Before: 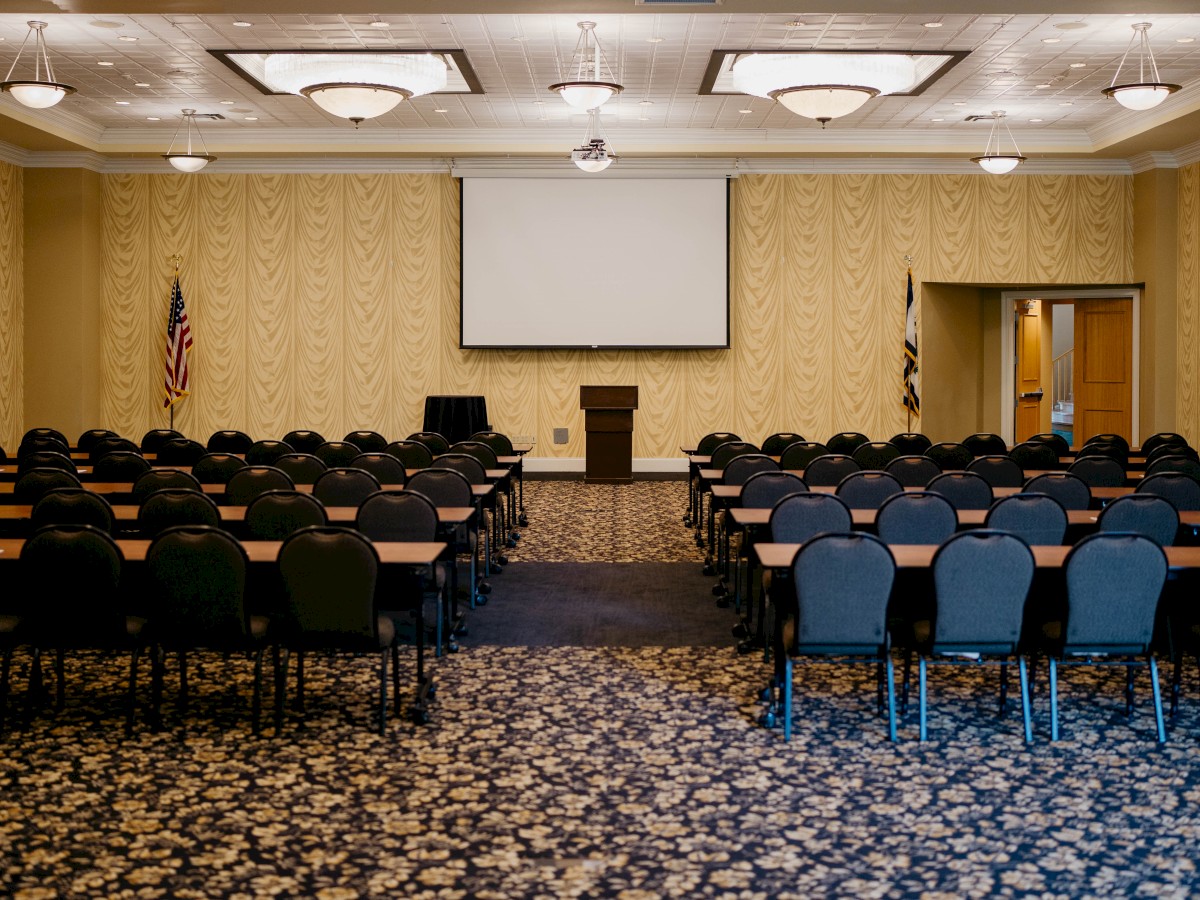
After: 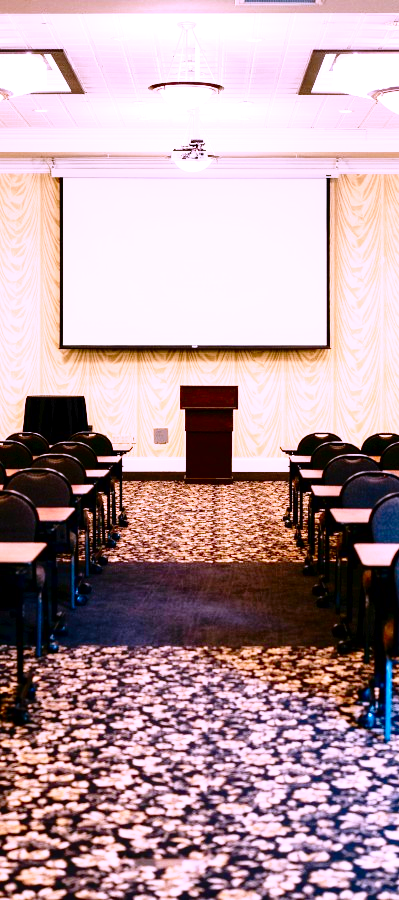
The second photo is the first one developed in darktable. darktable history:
base curve: curves: ch0 [(0, 0) (0.028, 0.03) (0.121, 0.232) (0.46, 0.748) (0.859, 0.968) (1, 1)], preserve colors none
crop: left 33.36%, right 33.36%
color correction: highlights a* 15.03, highlights b* -25.07
exposure: black level correction 0, exposure 0.9 EV, compensate highlight preservation false
contrast brightness saturation: contrast 0.1, brightness -0.26, saturation 0.14
